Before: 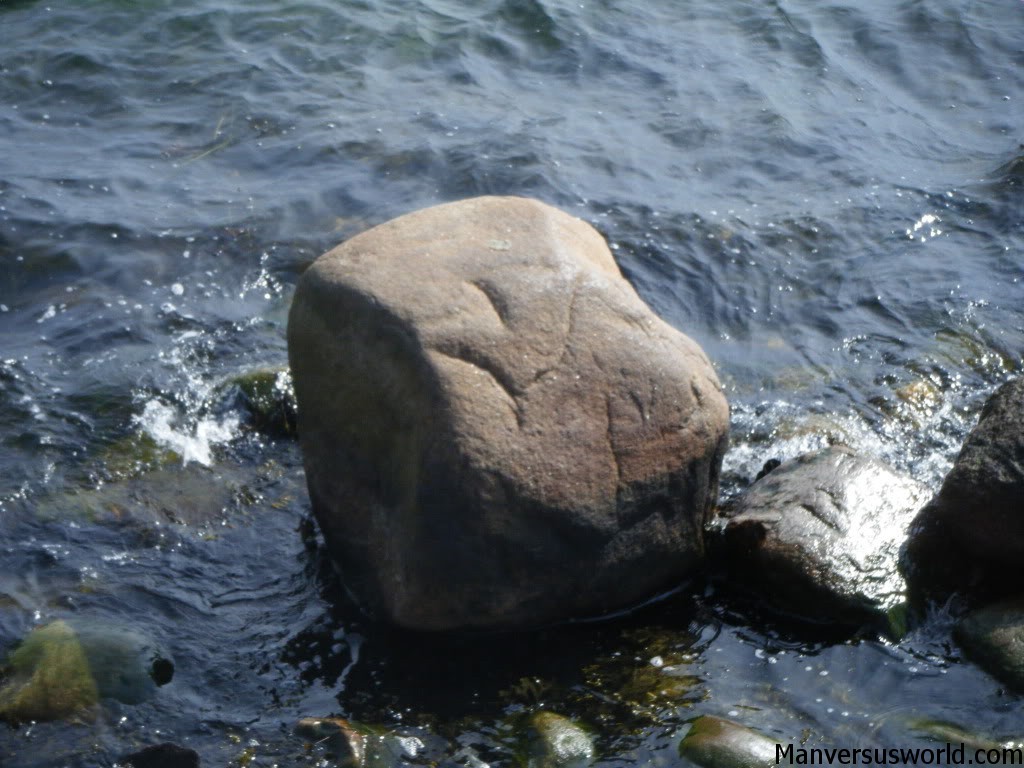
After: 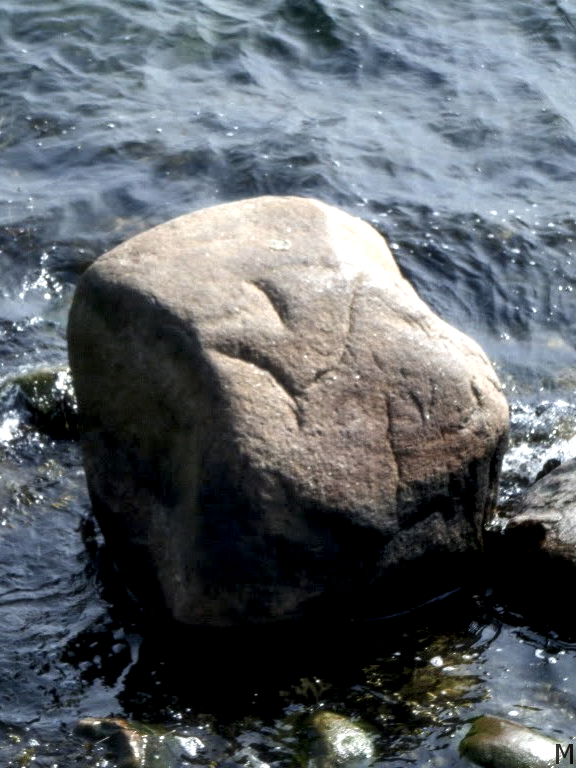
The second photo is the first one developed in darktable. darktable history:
crop: left 21.496%, right 22.254%
haze removal: strength -0.09, distance 0.358, compatibility mode true, adaptive false
local contrast: highlights 80%, shadows 57%, detail 175%, midtone range 0.602
